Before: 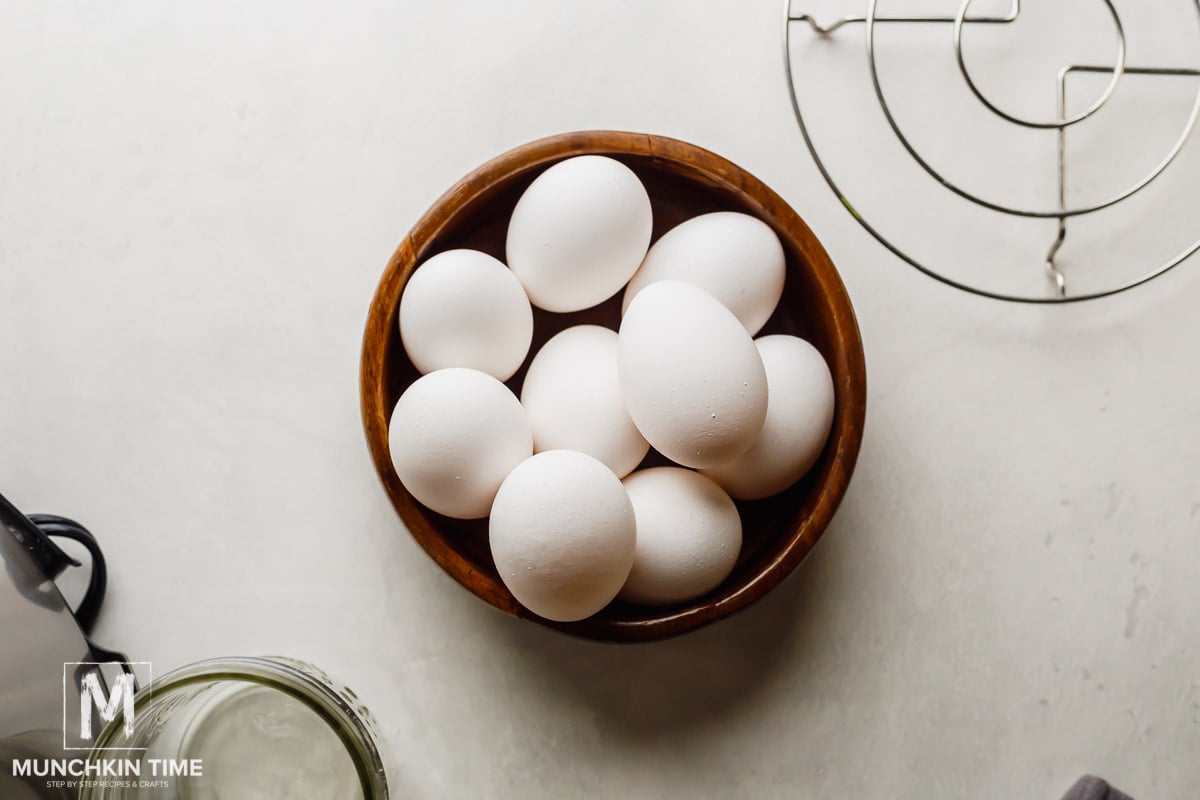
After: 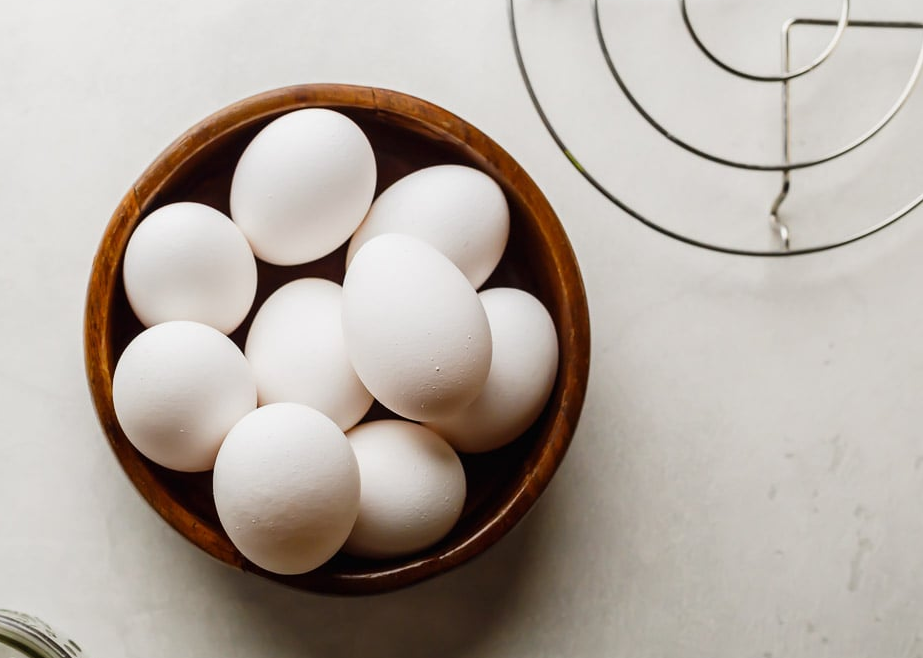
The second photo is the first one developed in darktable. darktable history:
crop: left 23.036%, top 5.924%, bottom 11.703%
